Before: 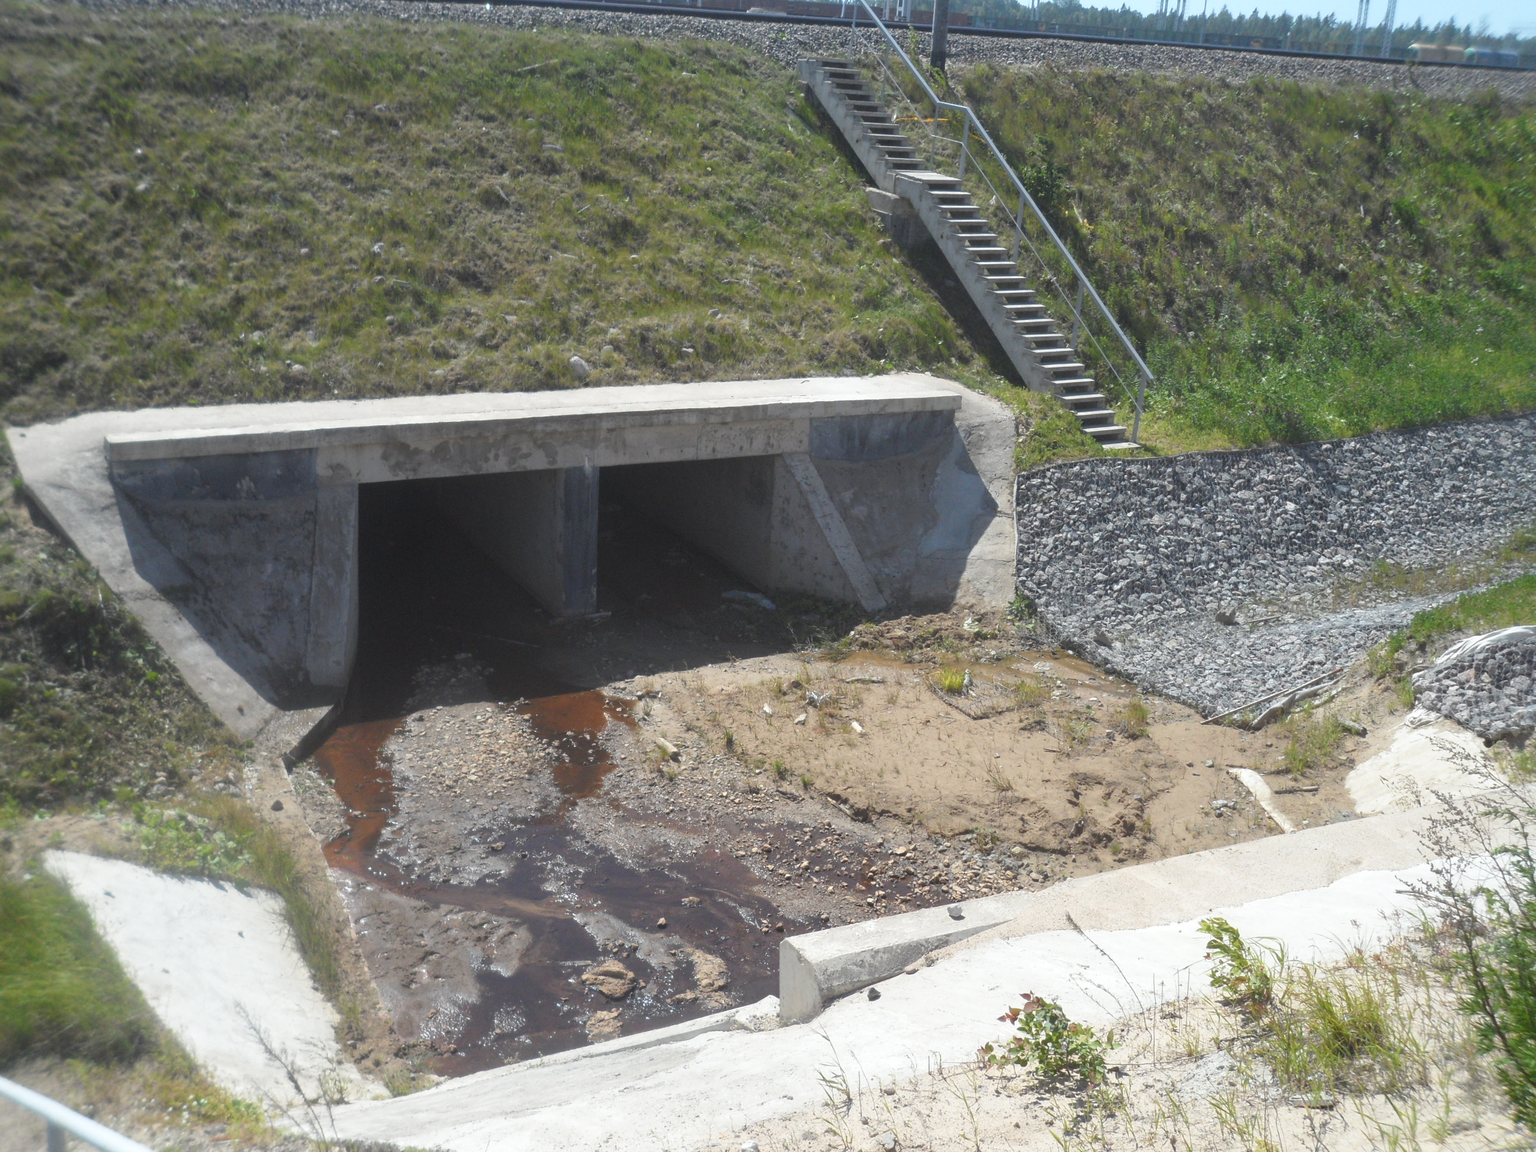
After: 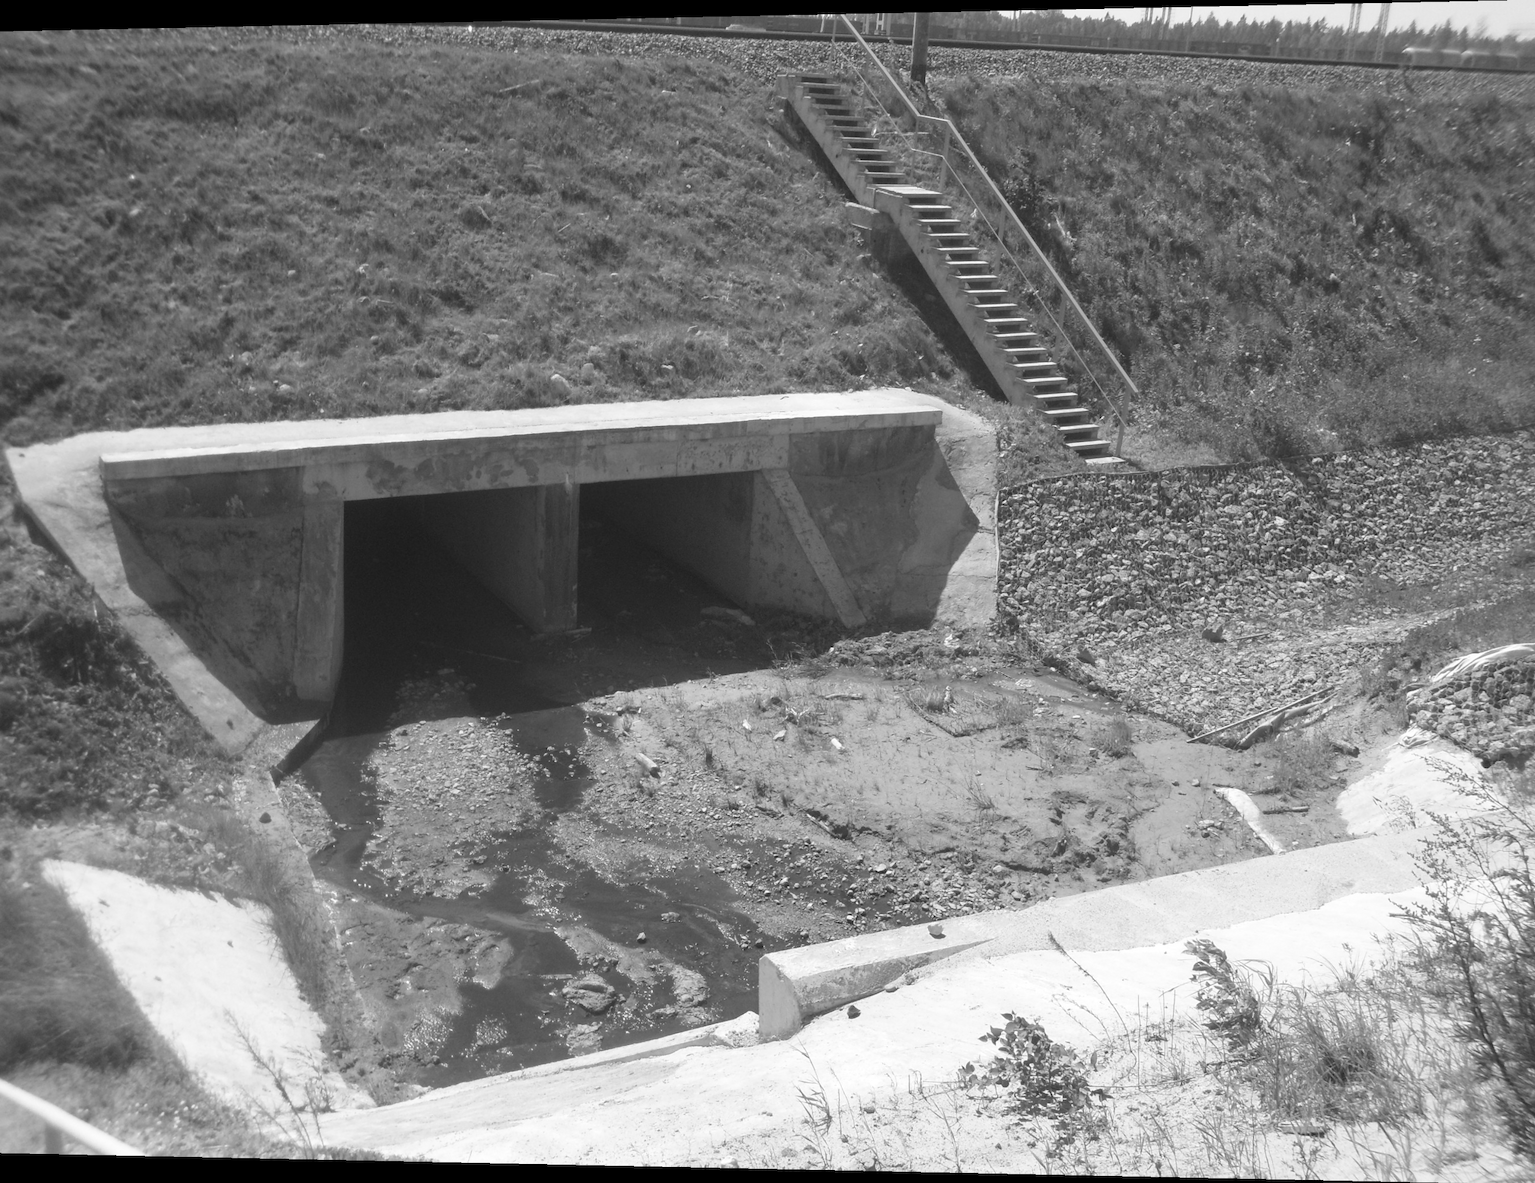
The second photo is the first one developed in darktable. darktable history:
monochrome: size 3.1
rotate and perspective: lens shift (horizontal) -0.055, automatic cropping off
